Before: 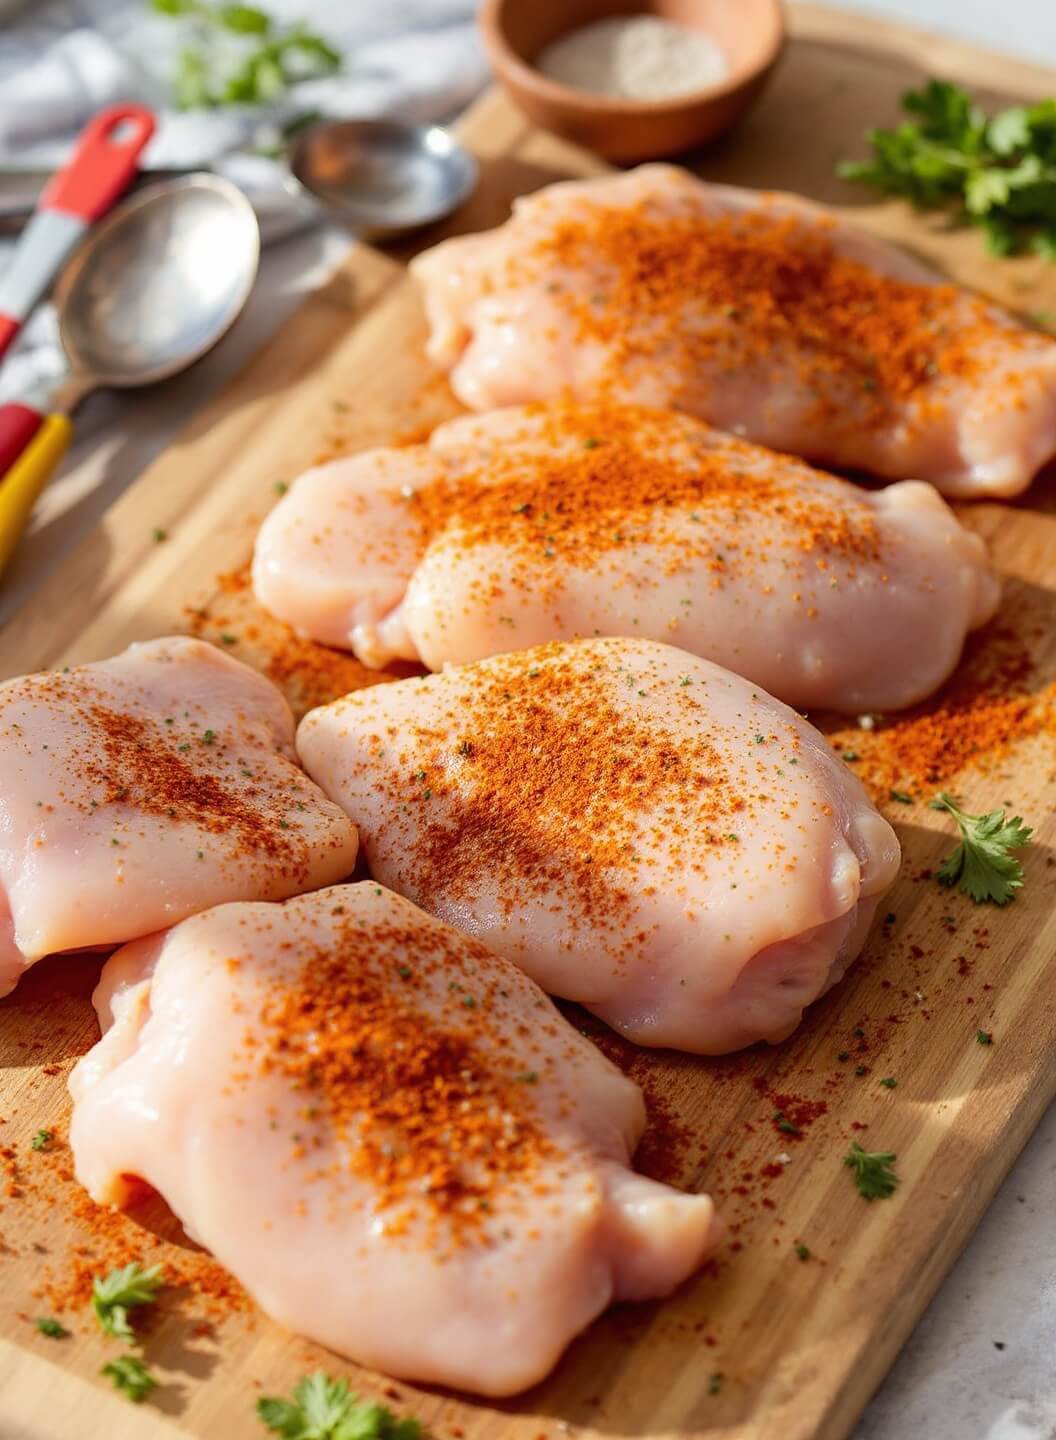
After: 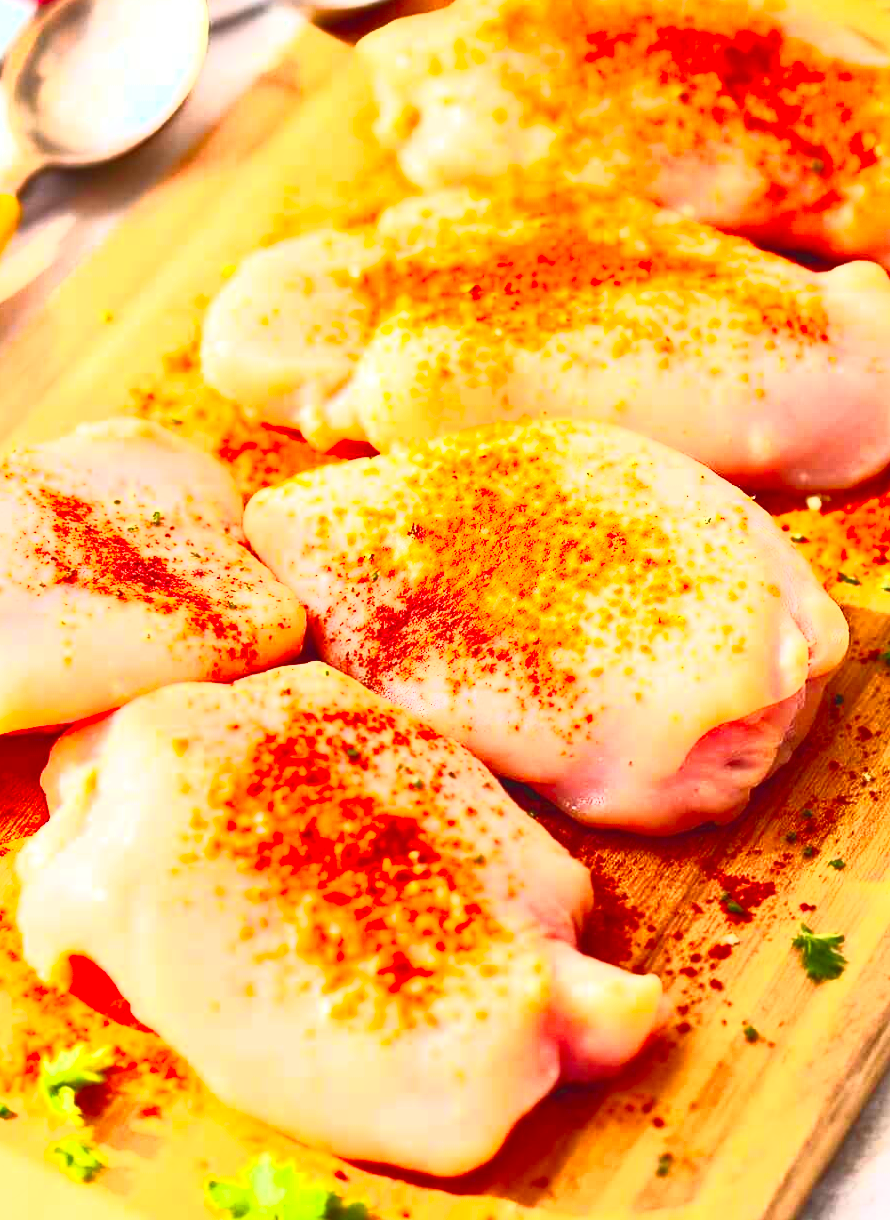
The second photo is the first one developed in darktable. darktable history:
crop and rotate: left 4.936%, top 15.223%, right 10.71%
contrast brightness saturation: contrast 0.994, brightness 0.982, saturation 0.985
exposure: black level correction 0, exposure 0.693 EV, compensate exposure bias true, compensate highlight preservation false
